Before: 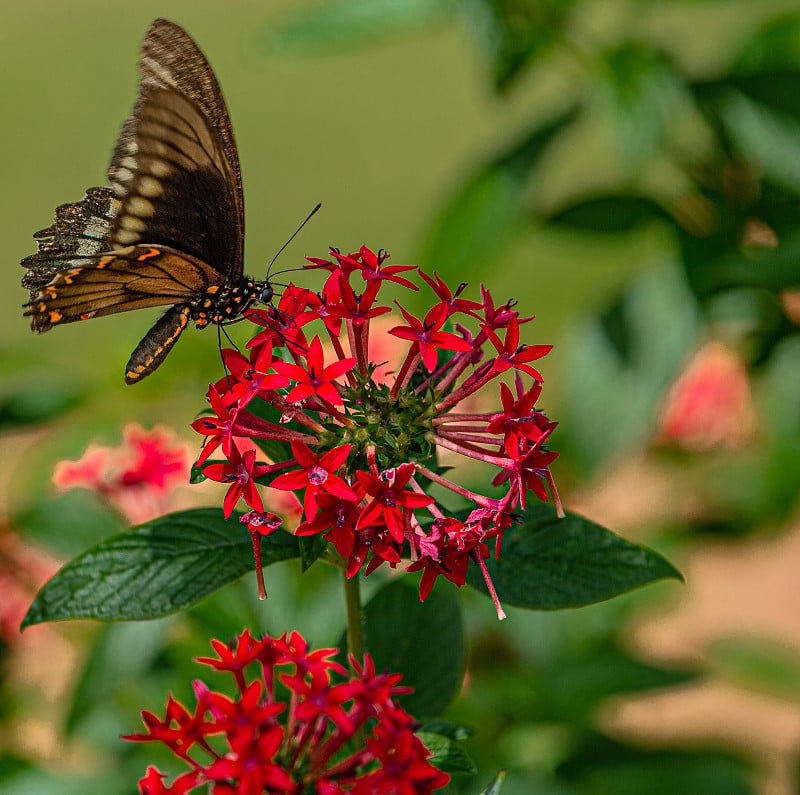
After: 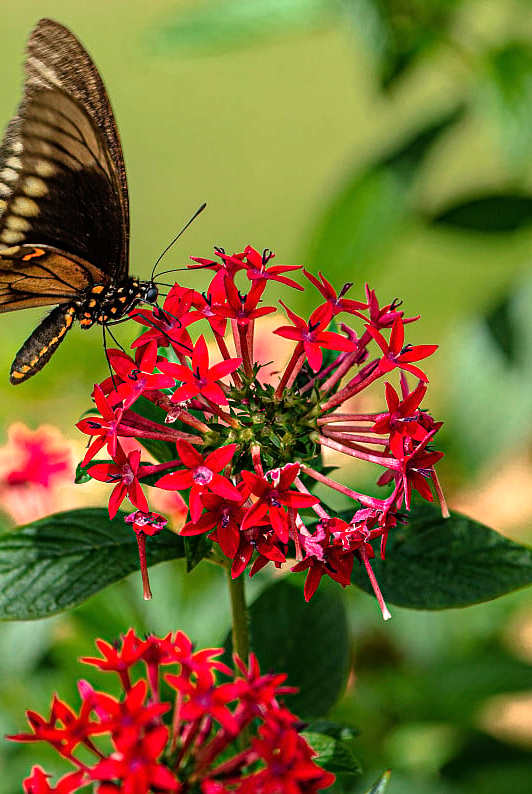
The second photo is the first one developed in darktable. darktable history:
crop and rotate: left 14.467%, right 18.91%
tone equalizer: -8 EV -1.05 EV, -7 EV -1.01 EV, -6 EV -0.862 EV, -5 EV -0.561 EV, -3 EV 0.565 EV, -2 EV 0.871 EV, -1 EV 0.992 EV, +0 EV 1.07 EV
exposure: exposure -0.047 EV, compensate exposure bias true, compensate highlight preservation false
